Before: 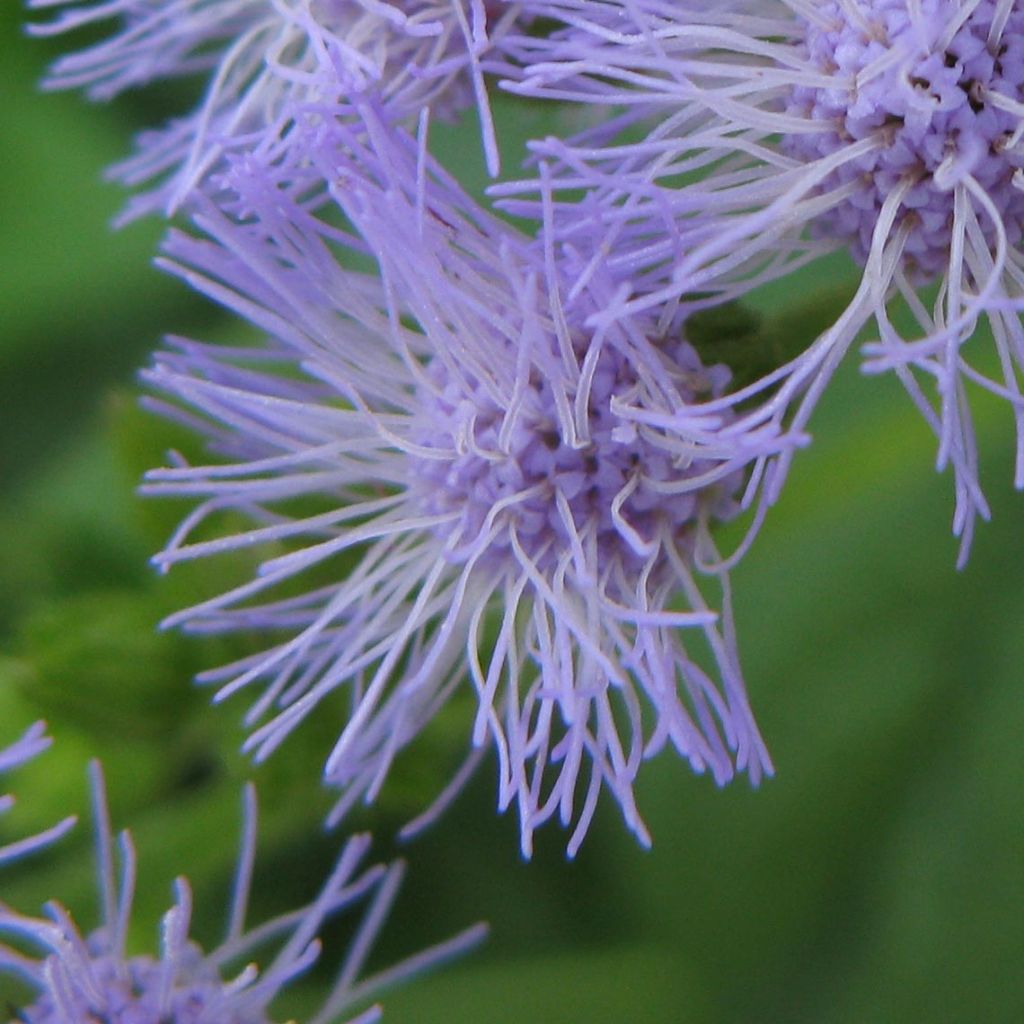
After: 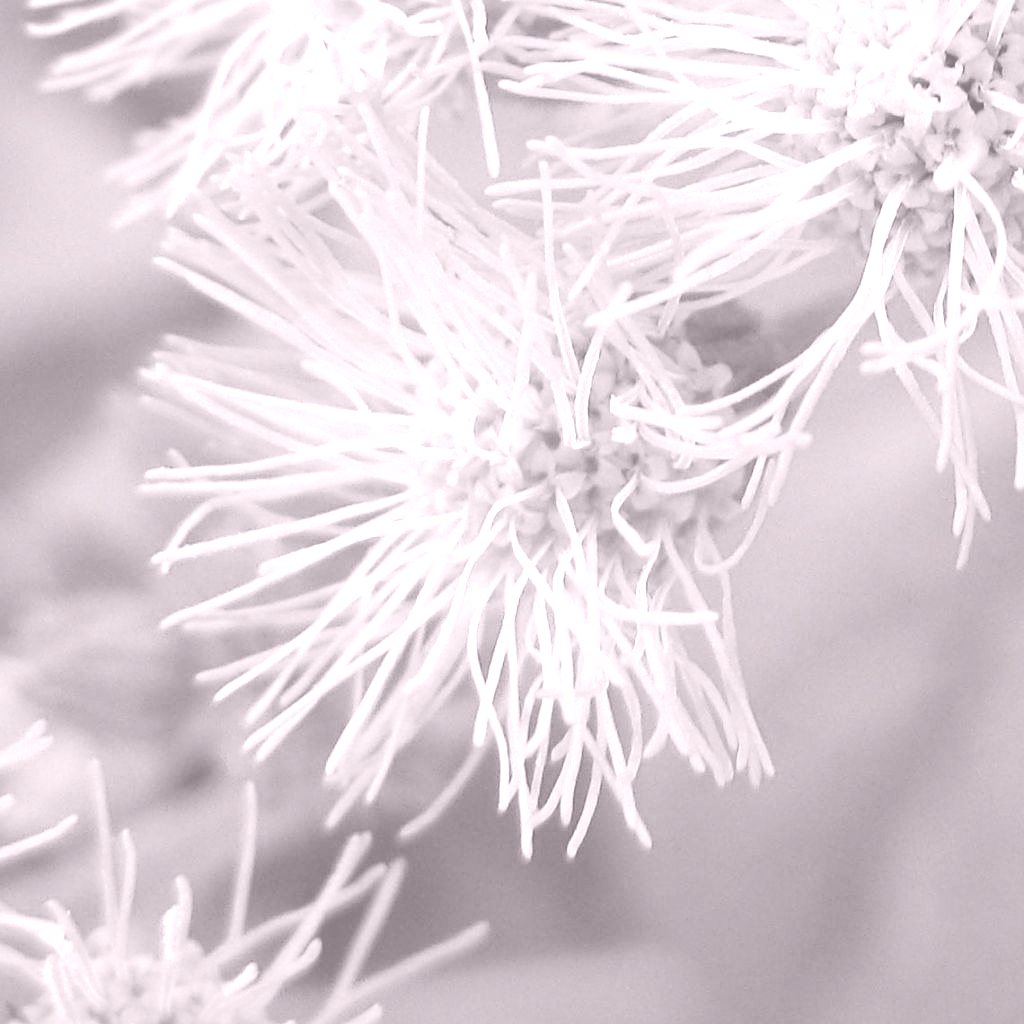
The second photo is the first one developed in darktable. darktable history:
colorize: hue 25.2°, saturation 83%, source mix 82%, lightness 79%, version 1
sharpen: on, module defaults
filmic rgb: black relative exposure -7.65 EV, white relative exposure 4.56 EV, hardness 3.61, color science v6 (2022)
